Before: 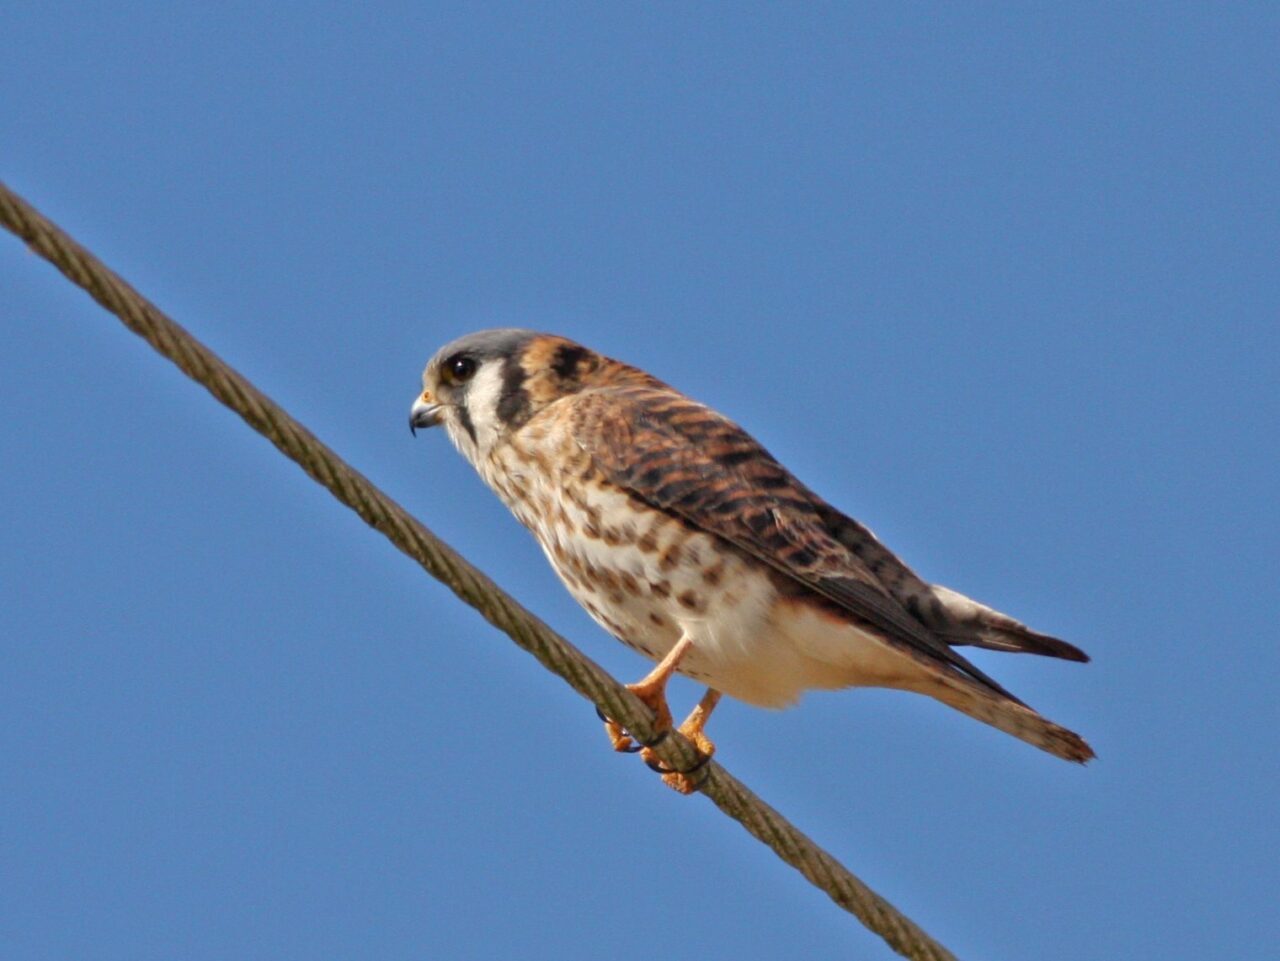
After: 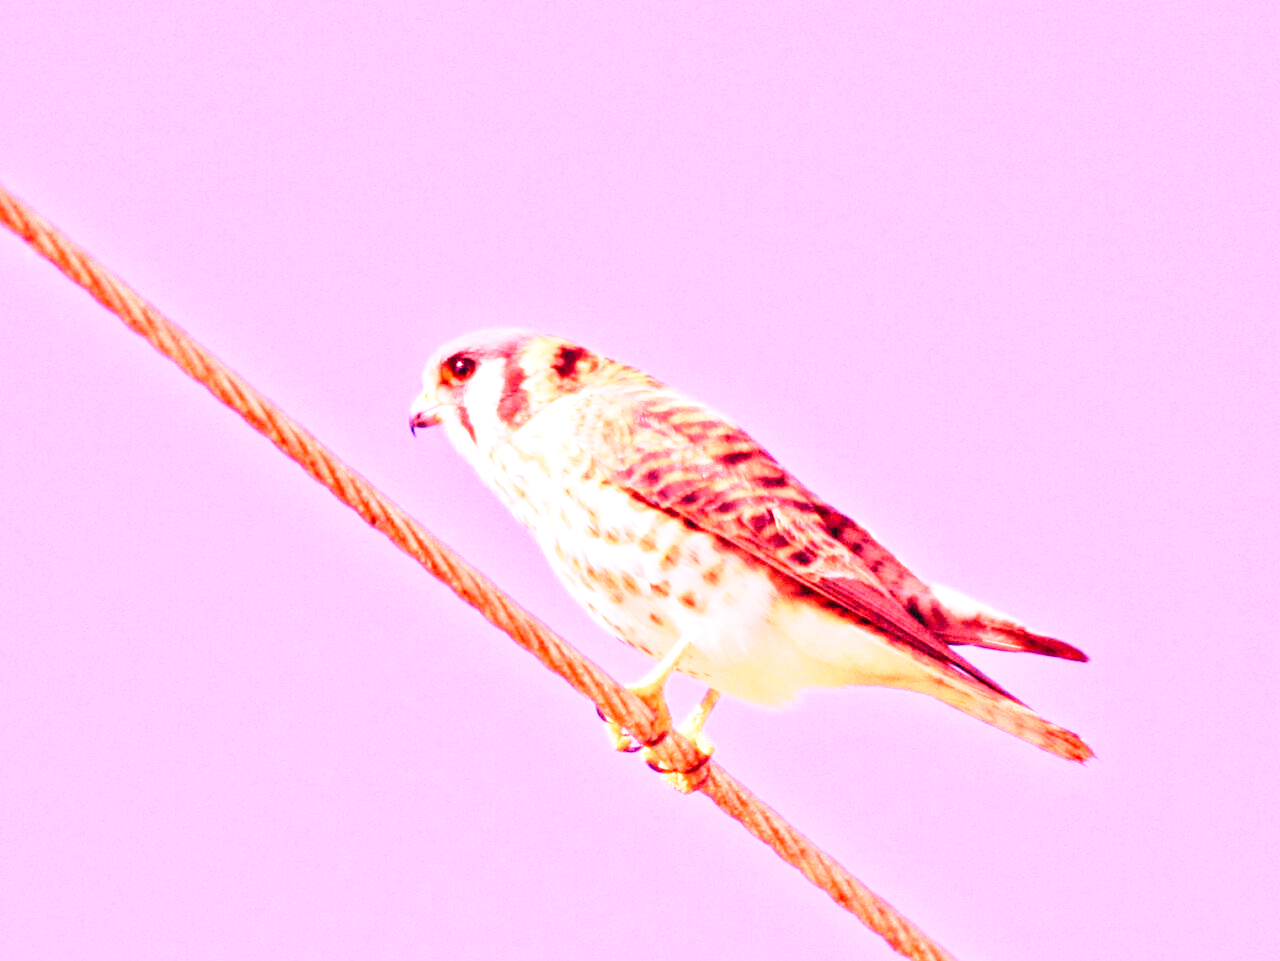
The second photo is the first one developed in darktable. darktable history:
base curve: curves: ch0 [(0, 0) (0.028, 0.03) (0.121, 0.232) (0.46, 0.748) (0.859, 0.968) (1, 1)], preserve colors none
white balance: red 4.26, blue 1.802
